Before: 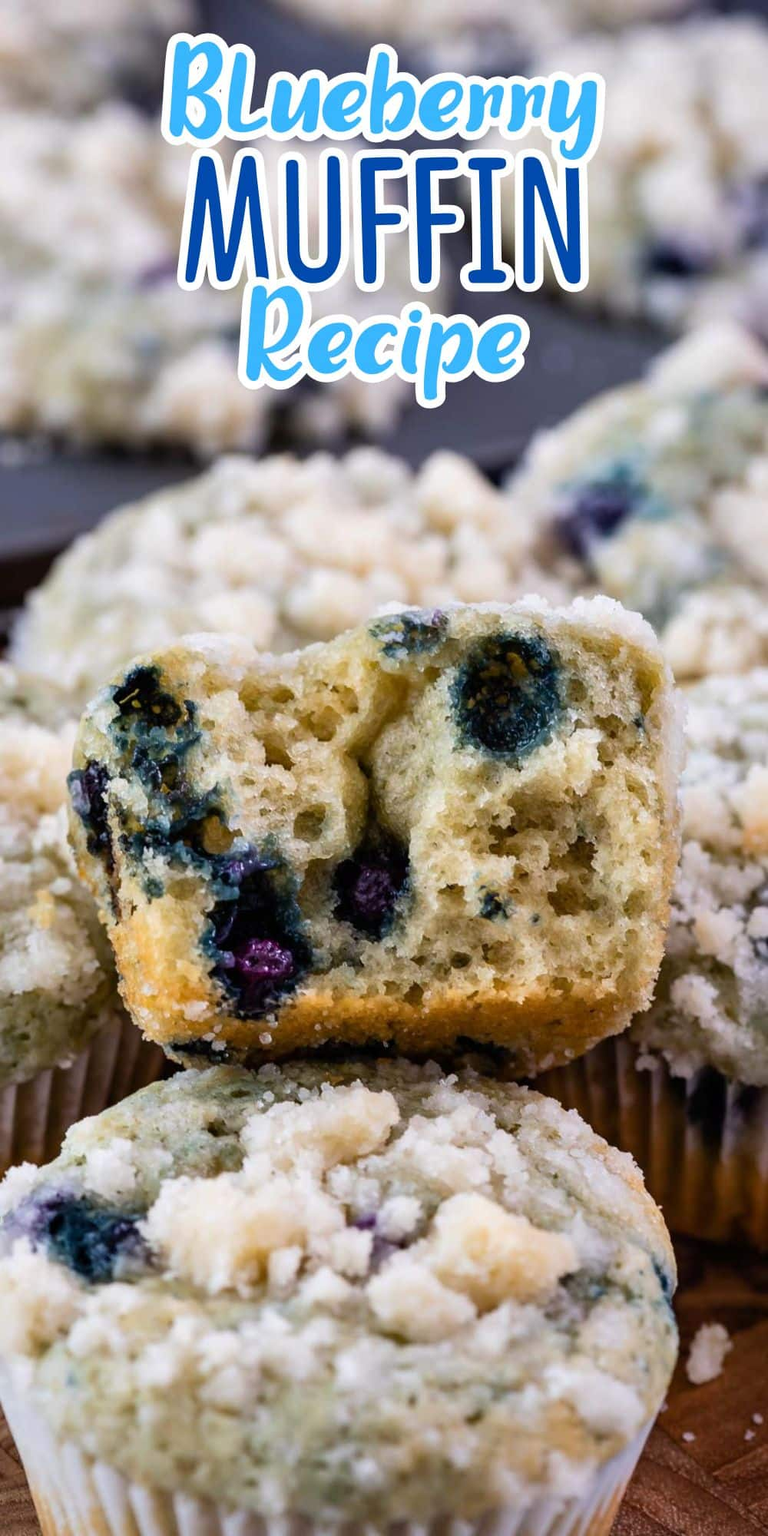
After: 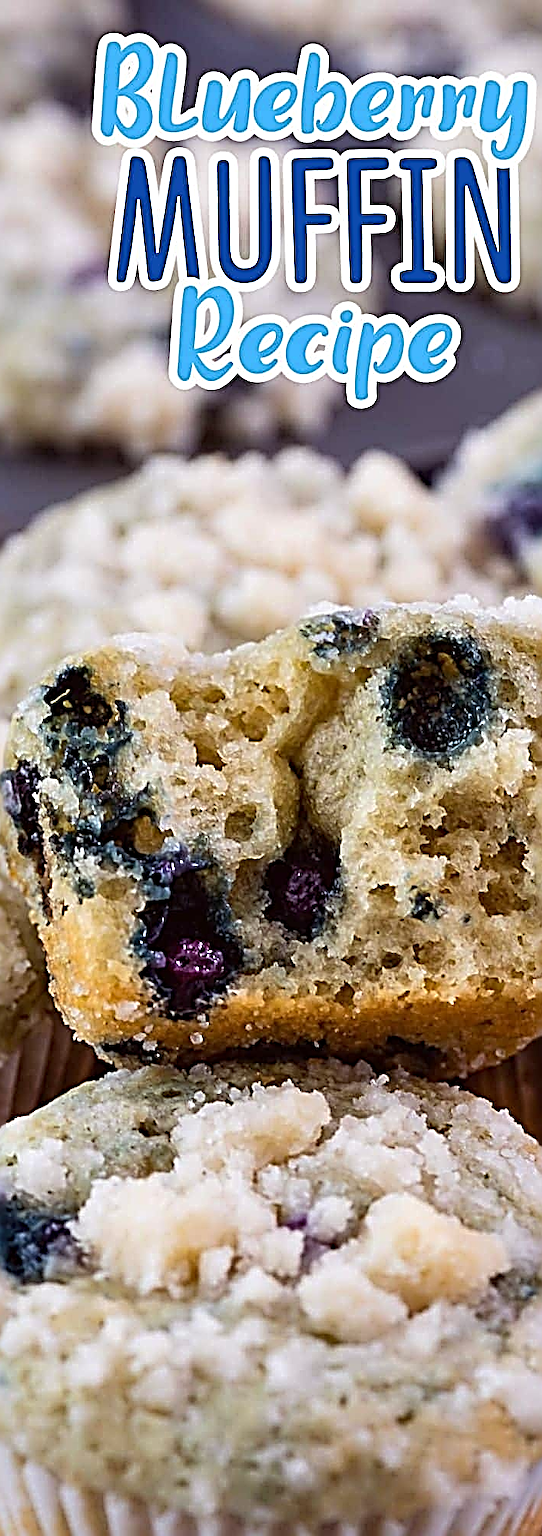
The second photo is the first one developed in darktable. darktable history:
crop and rotate: left 9.061%, right 20.142%
sharpen: radius 3.158, amount 1.731
color balance: mode lift, gamma, gain (sRGB), lift [1, 1.049, 1, 1]
